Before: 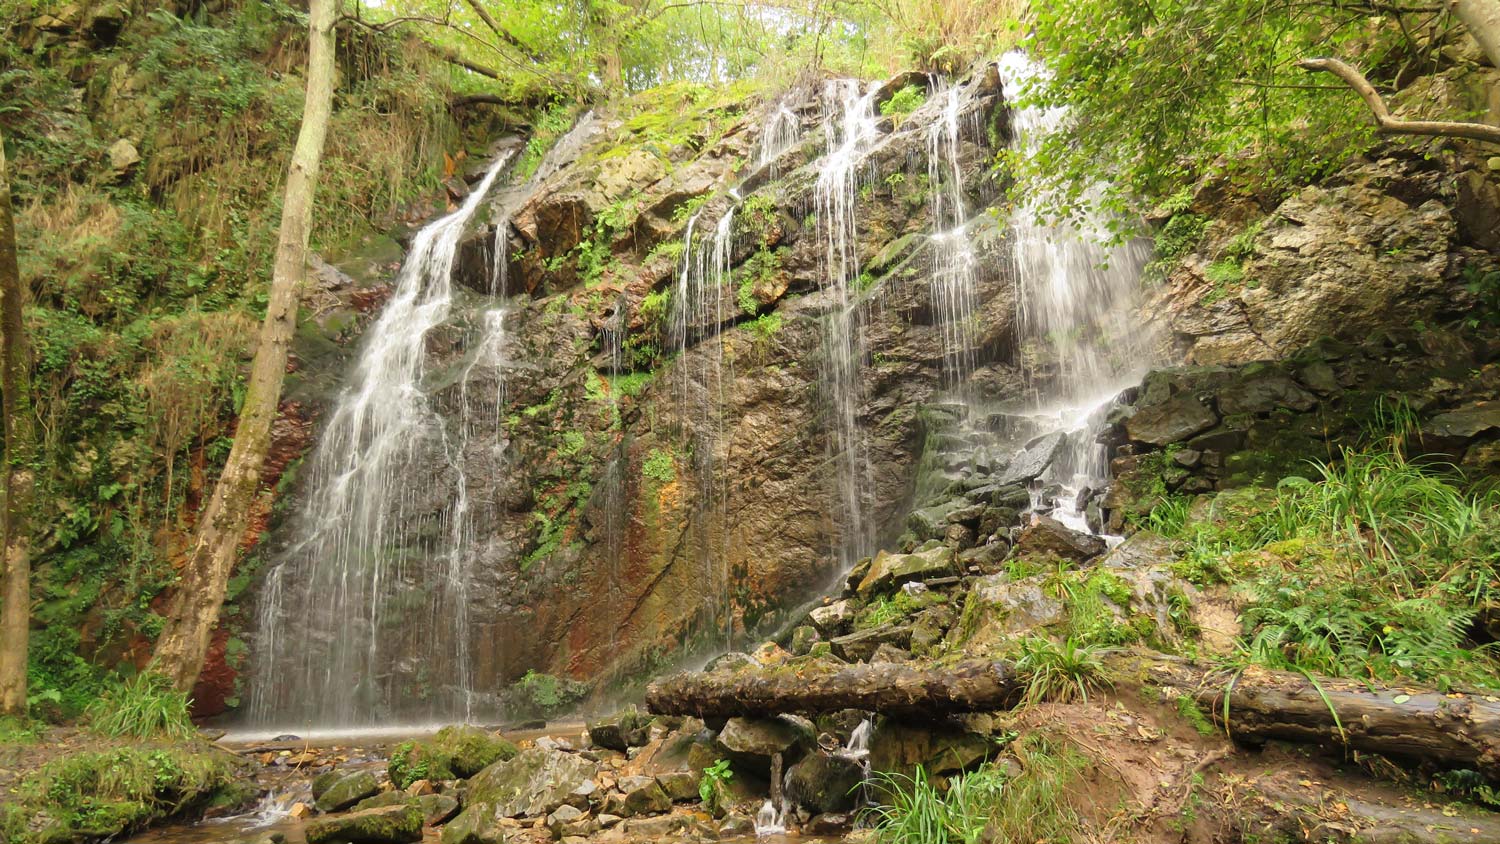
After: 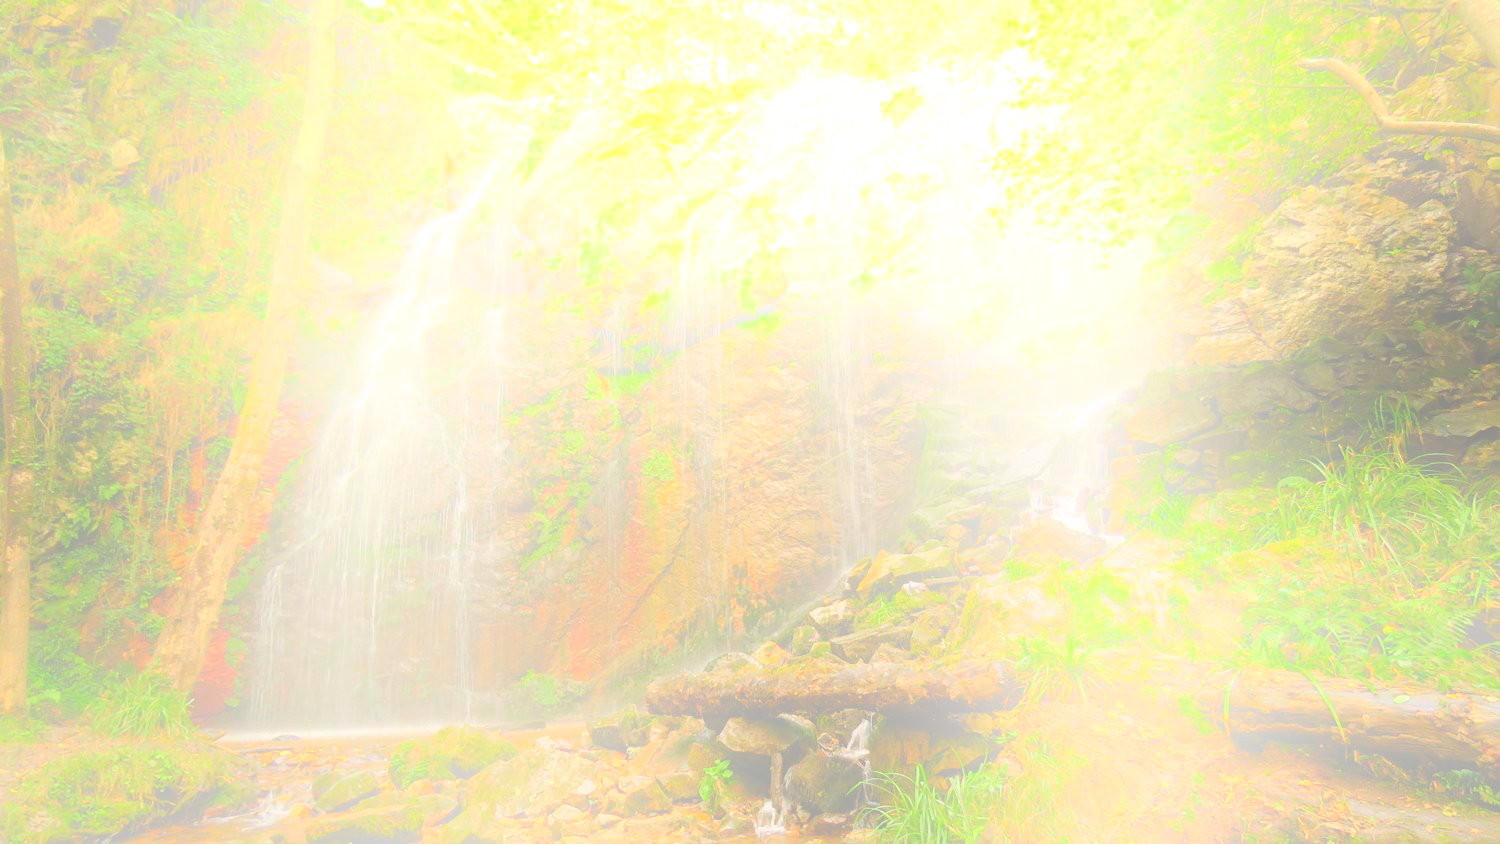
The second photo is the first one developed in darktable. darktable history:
base curve: curves: ch0 [(0, 0) (0.74, 0.67) (1, 1)]
bloom: size 25%, threshold 5%, strength 90%
